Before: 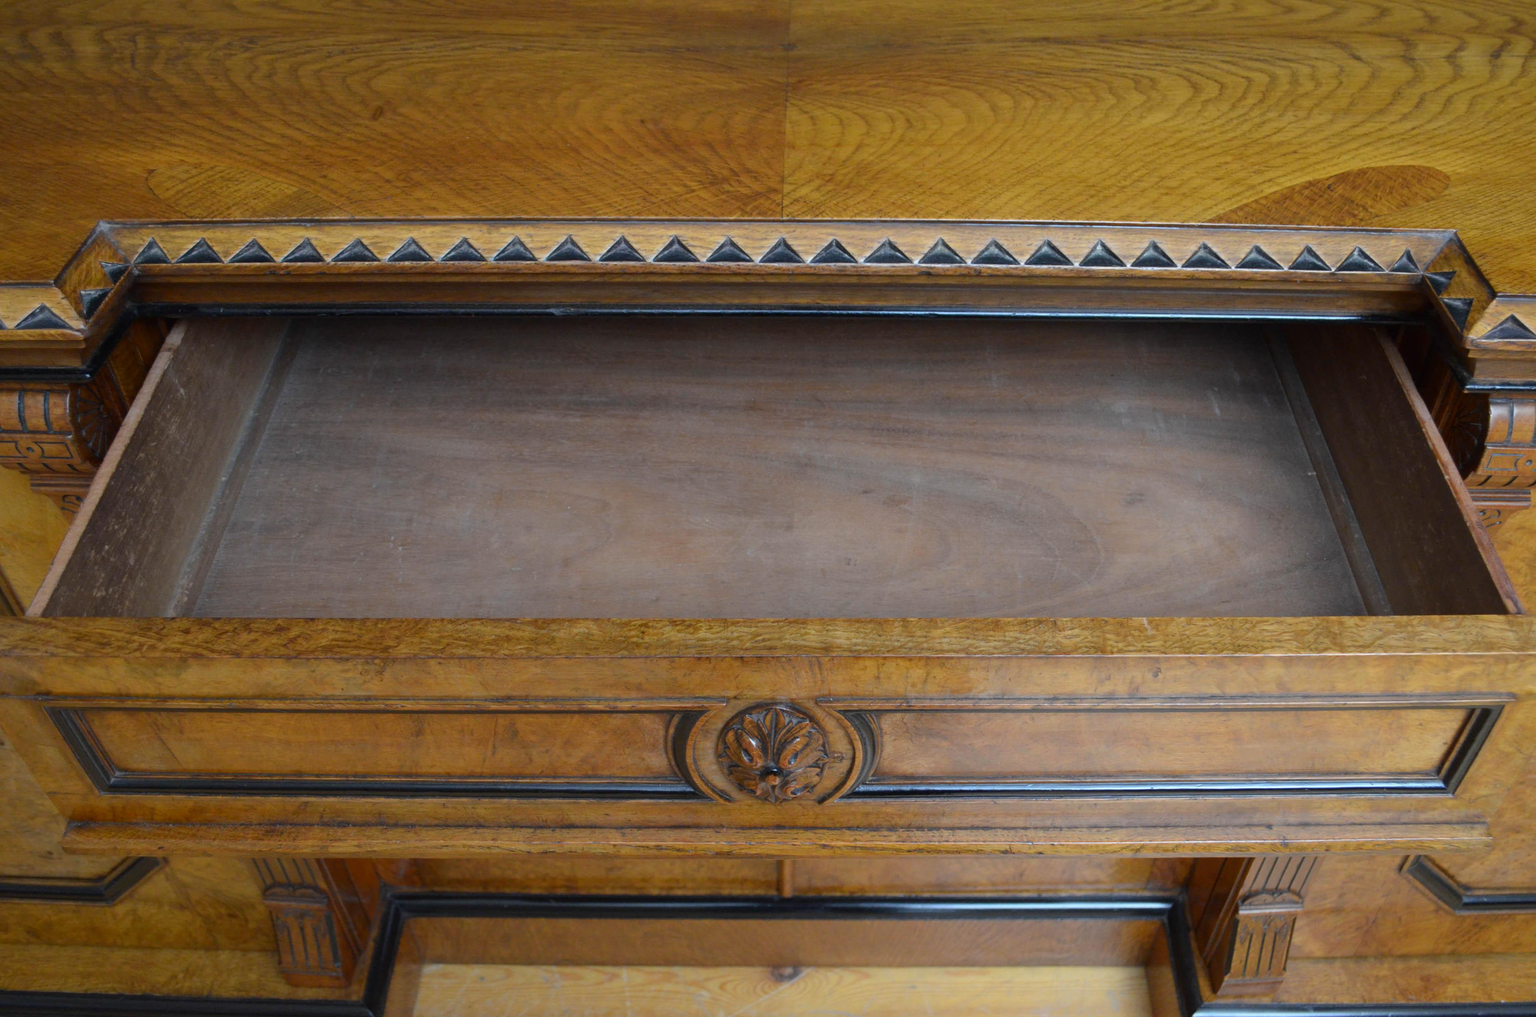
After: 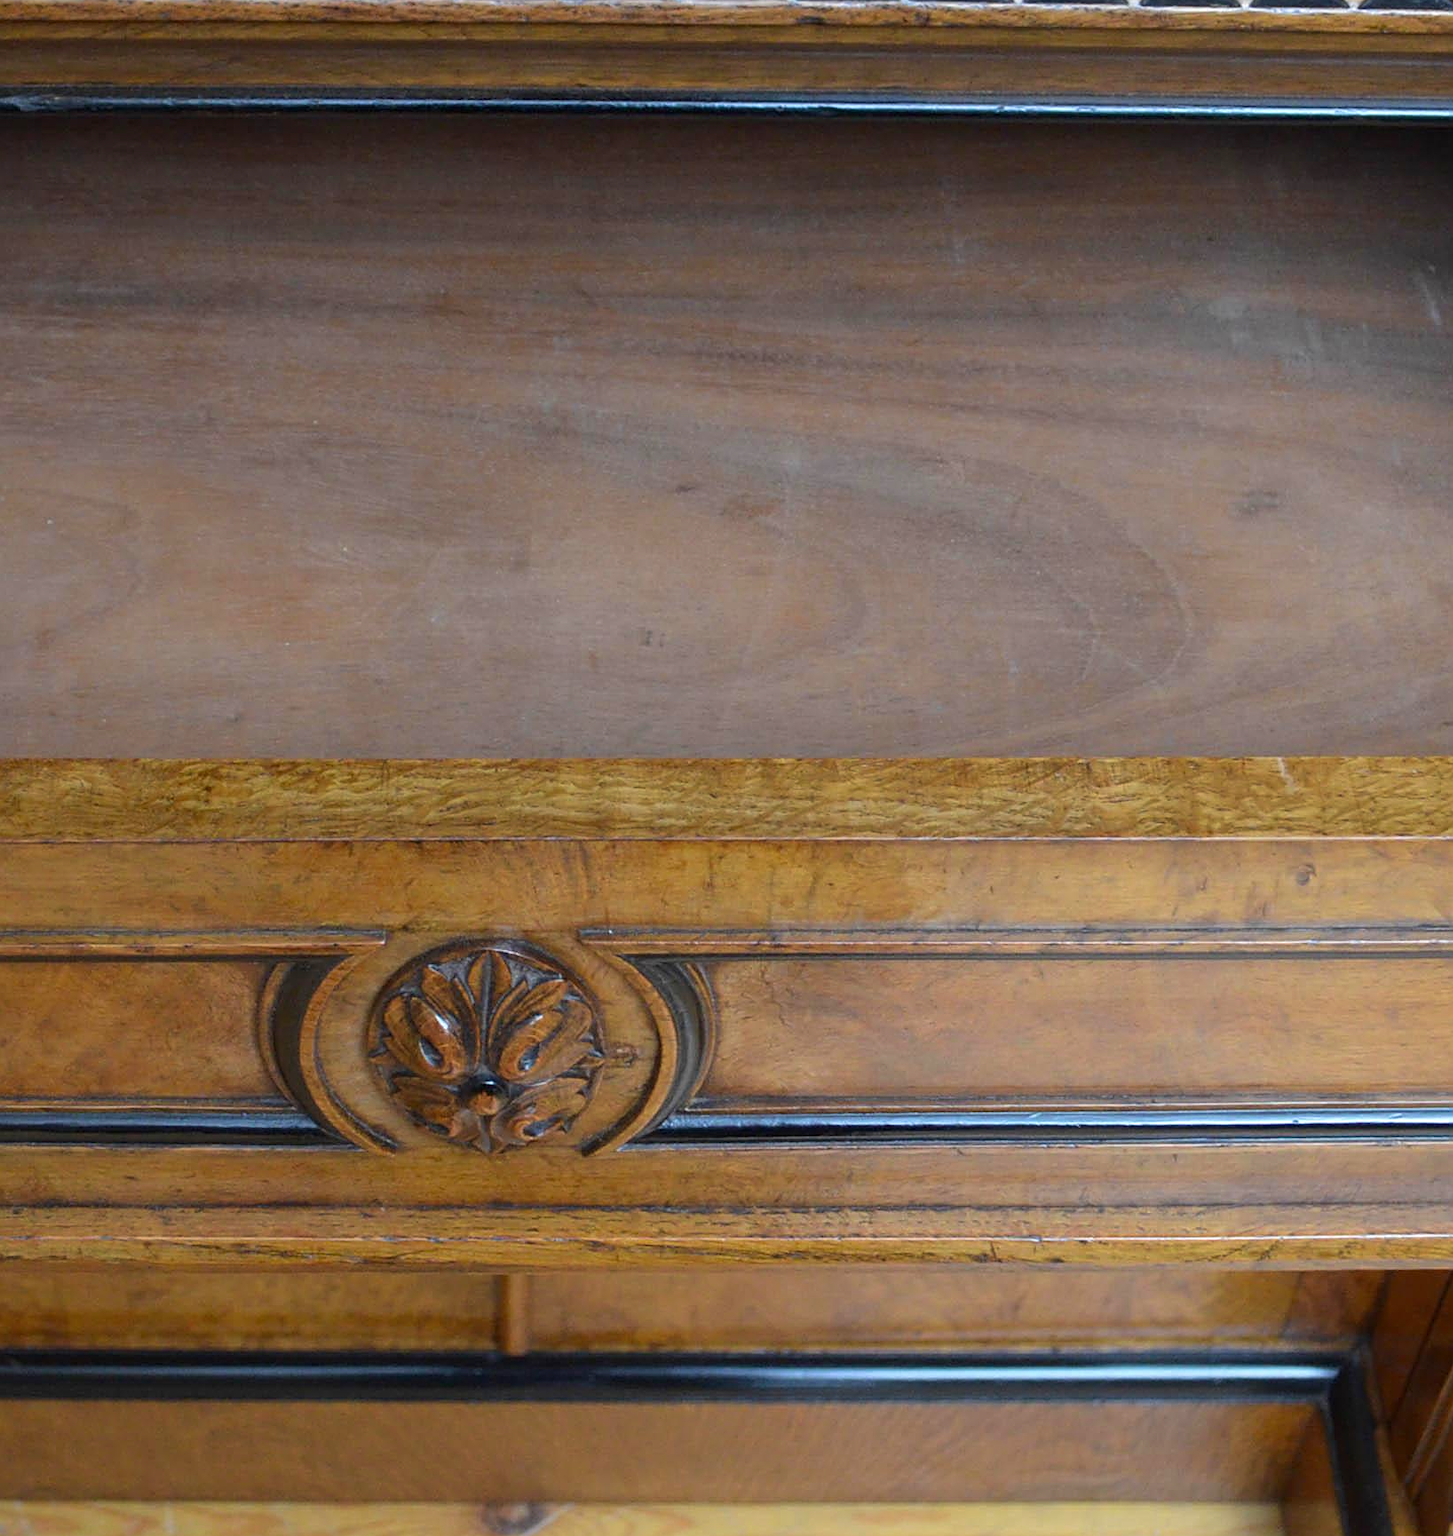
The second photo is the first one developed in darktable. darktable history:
sharpen: on, module defaults
velvia: on, module defaults
crop: left 35.529%, top 25.934%, right 20.16%, bottom 3.375%
